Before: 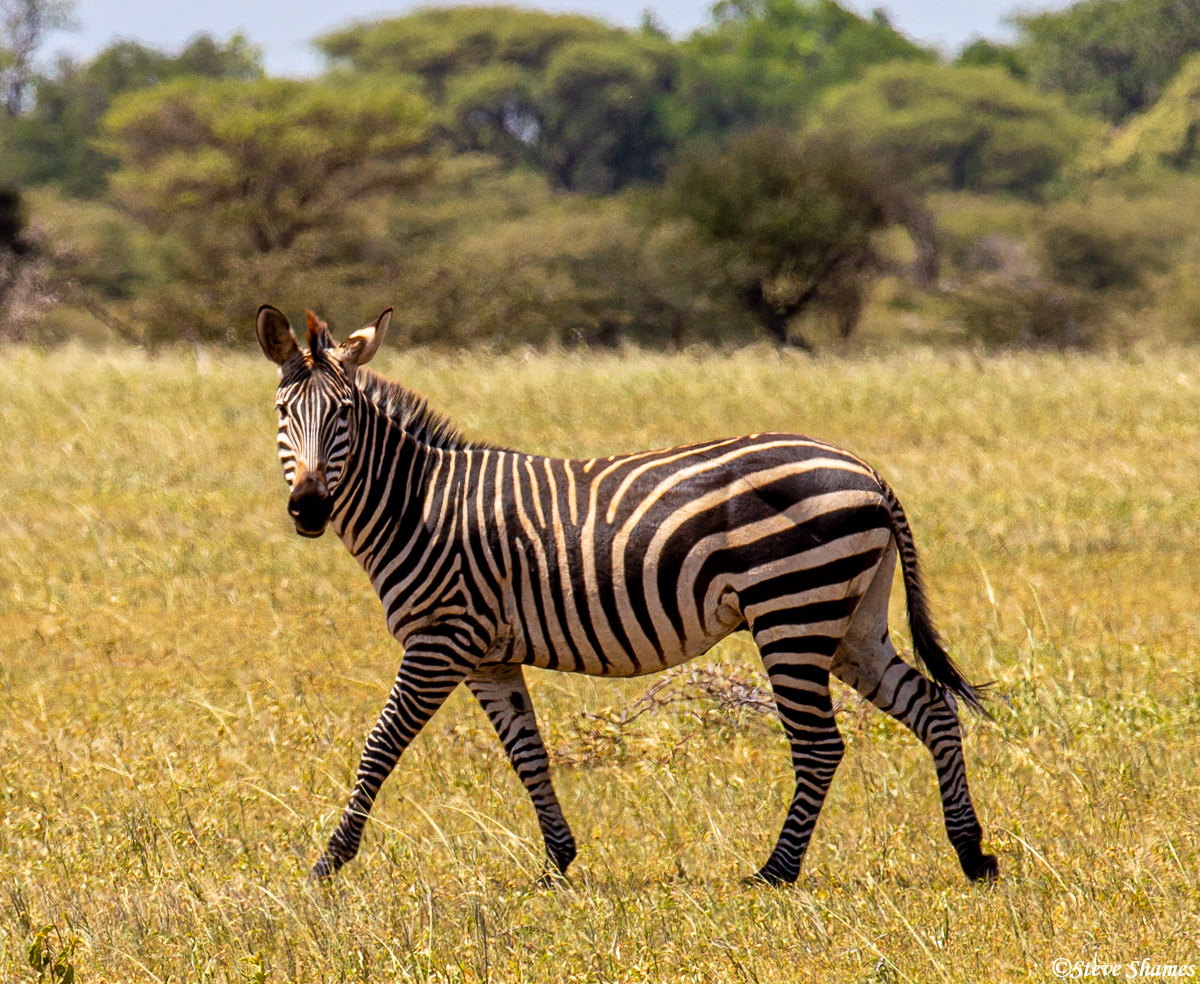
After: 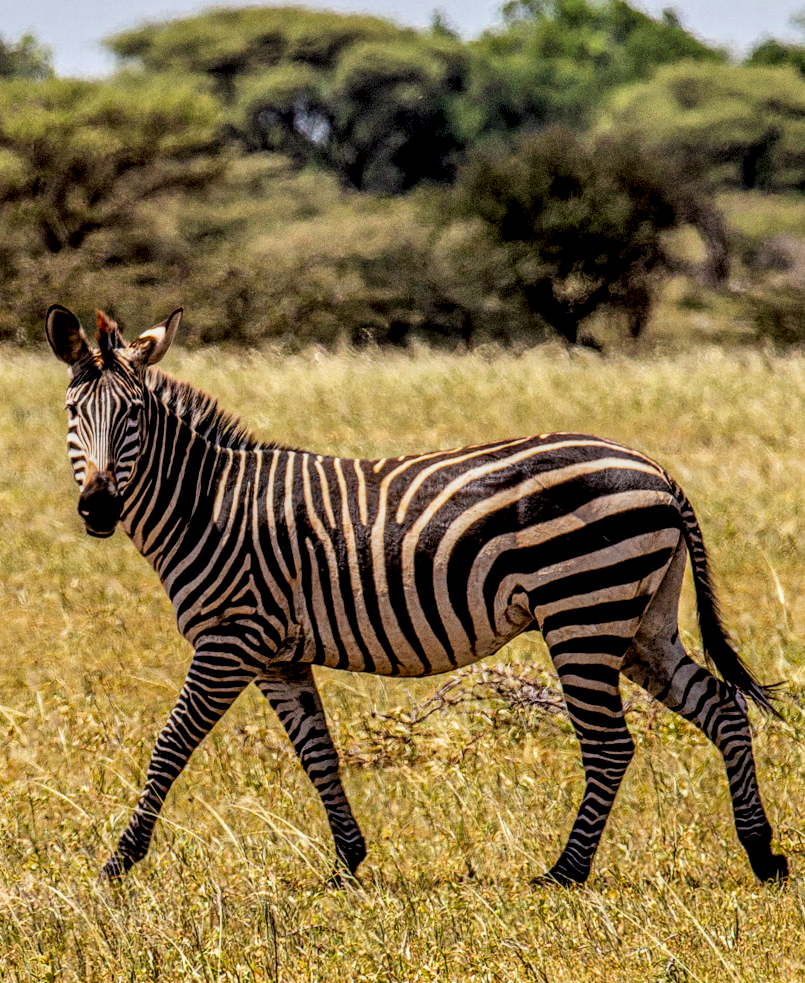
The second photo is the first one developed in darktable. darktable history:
filmic rgb: black relative exposure -7.56 EV, white relative exposure 4.64 EV, target black luminance 0%, hardness 3.51, latitude 50.46%, contrast 1.039, highlights saturation mix 9.99%, shadows ↔ highlights balance -0.144%, contrast in shadows safe
crop and rotate: left 17.576%, right 15.317%
local contrast: highlights 3%, shadows 7%, detail 181%
